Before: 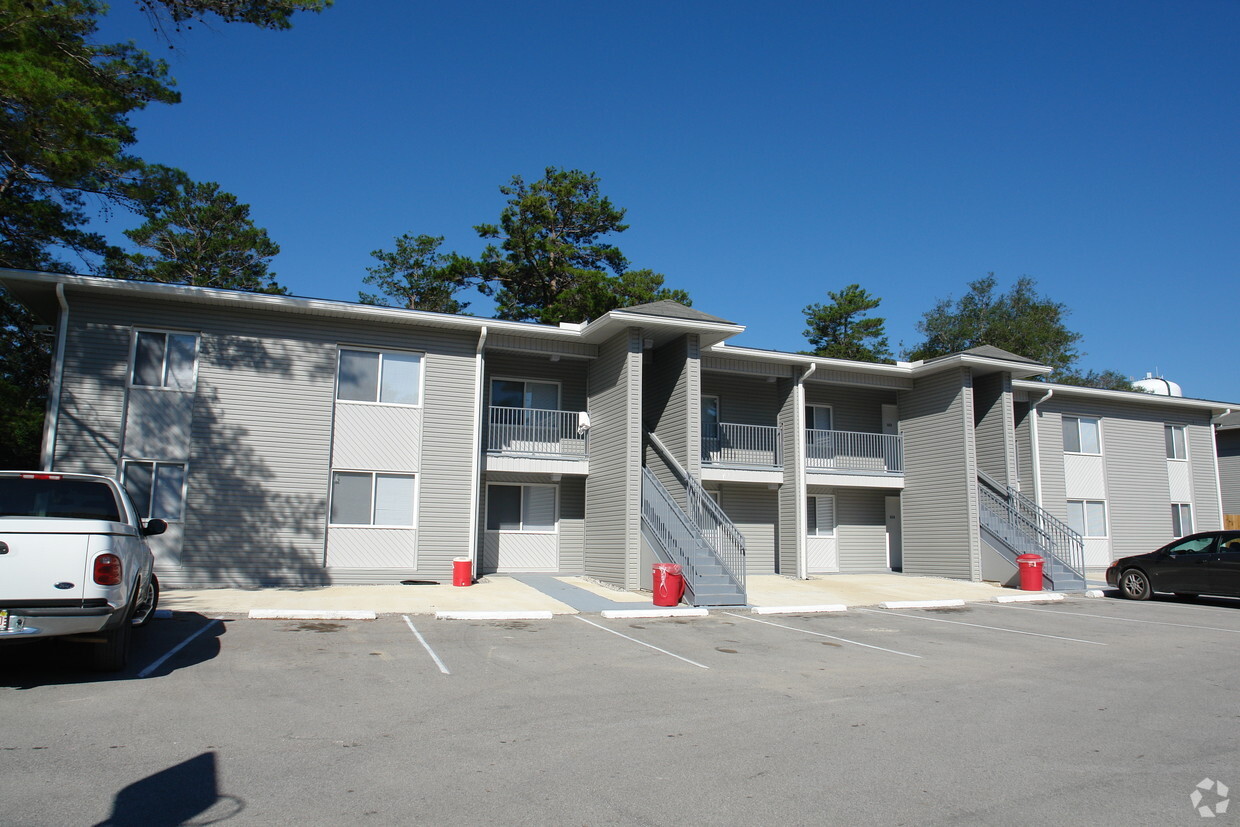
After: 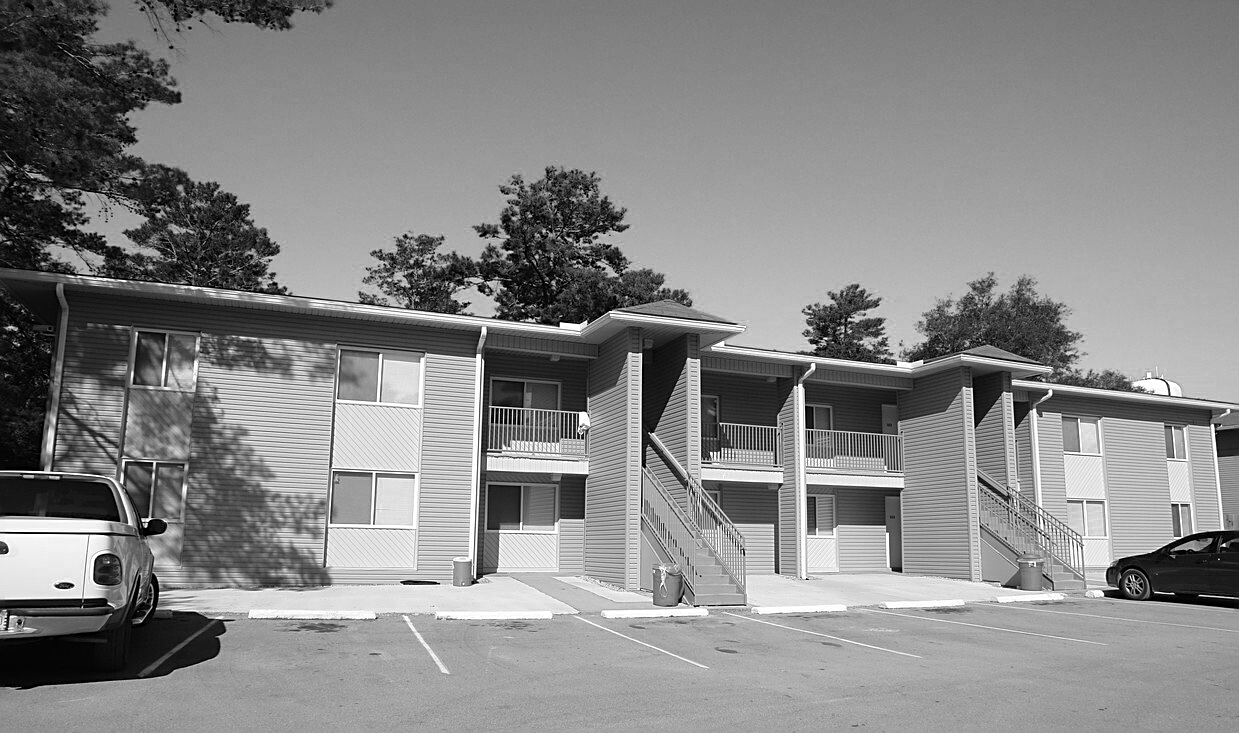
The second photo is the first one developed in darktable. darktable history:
crop and rotate: top 0%, bottom 11.351%
color zones: curves: ch0 [(0, 0.613) (0.01, 0.613) (0.245, 0.448) (0.498, 0.529) (0.642, 0.665) (0.879, 0.777) (0.99, 0.613)]; ch1 [(0, 0) (0.143, 0) (0.286, 0) (0.429, 0) (0.571, 0) (0.714, 0) (0.857, 0)]
sharpen: on, module defaults
